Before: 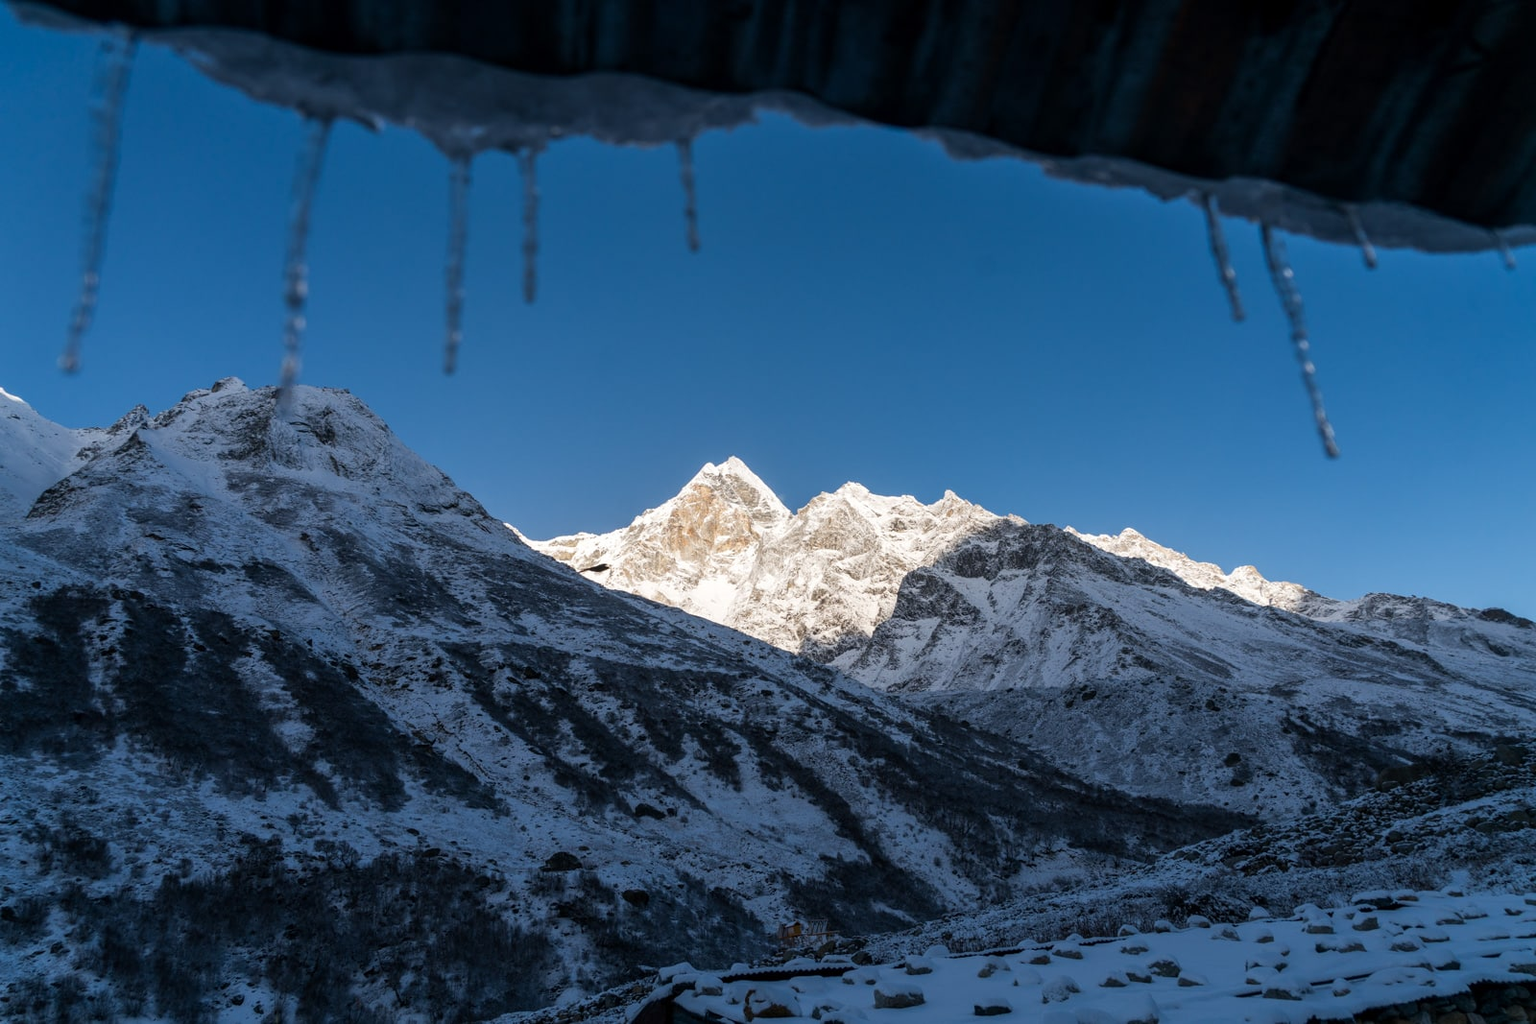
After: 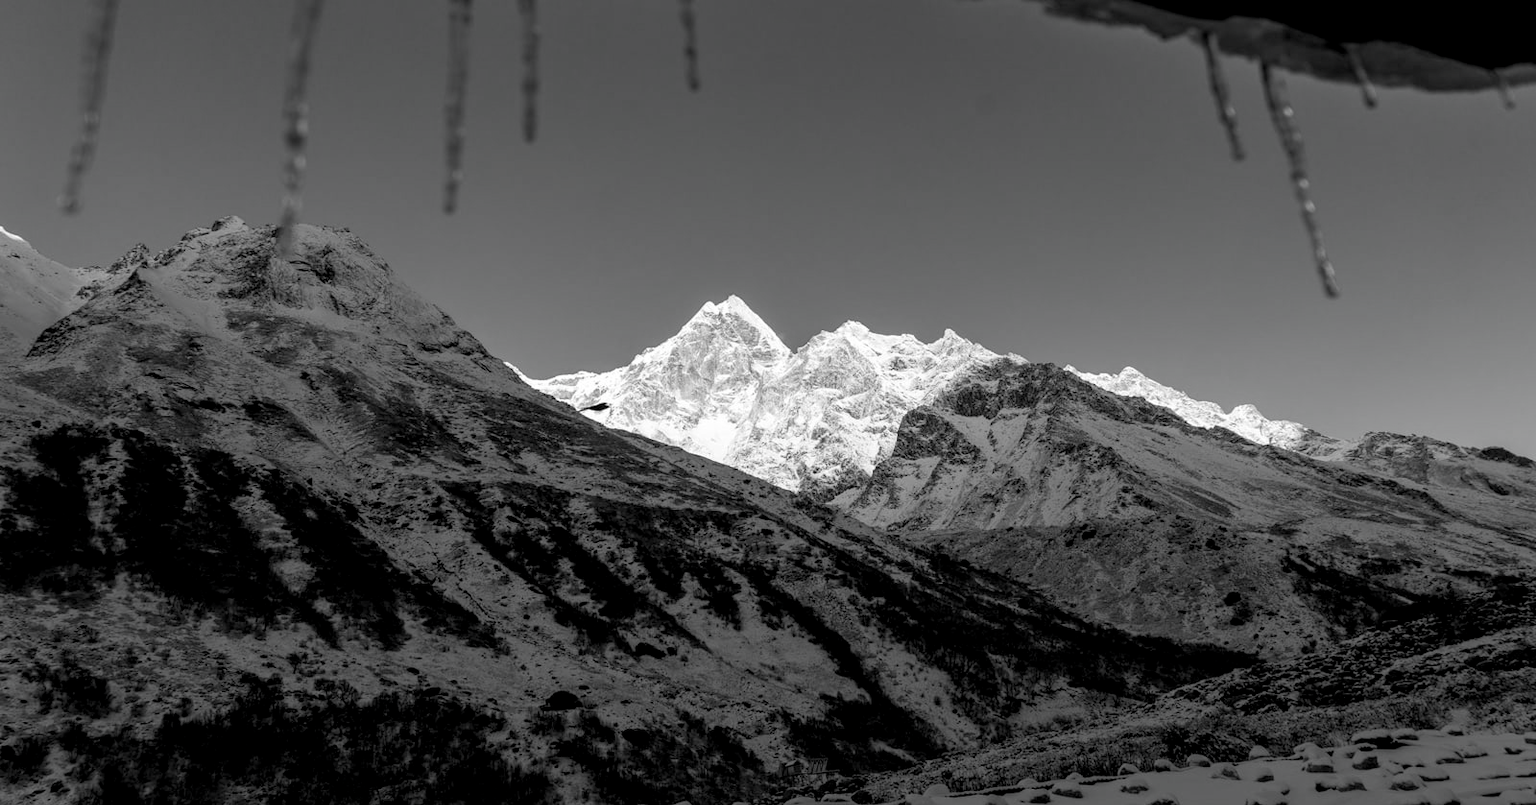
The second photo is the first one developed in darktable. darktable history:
exposure: black level correction 0.01, exposure 0.006 EV, compensate highlight preservation false
crop and rotate: top 15.819%, bottom 5.468%
contrast brightness saturation: saturation -0.989
